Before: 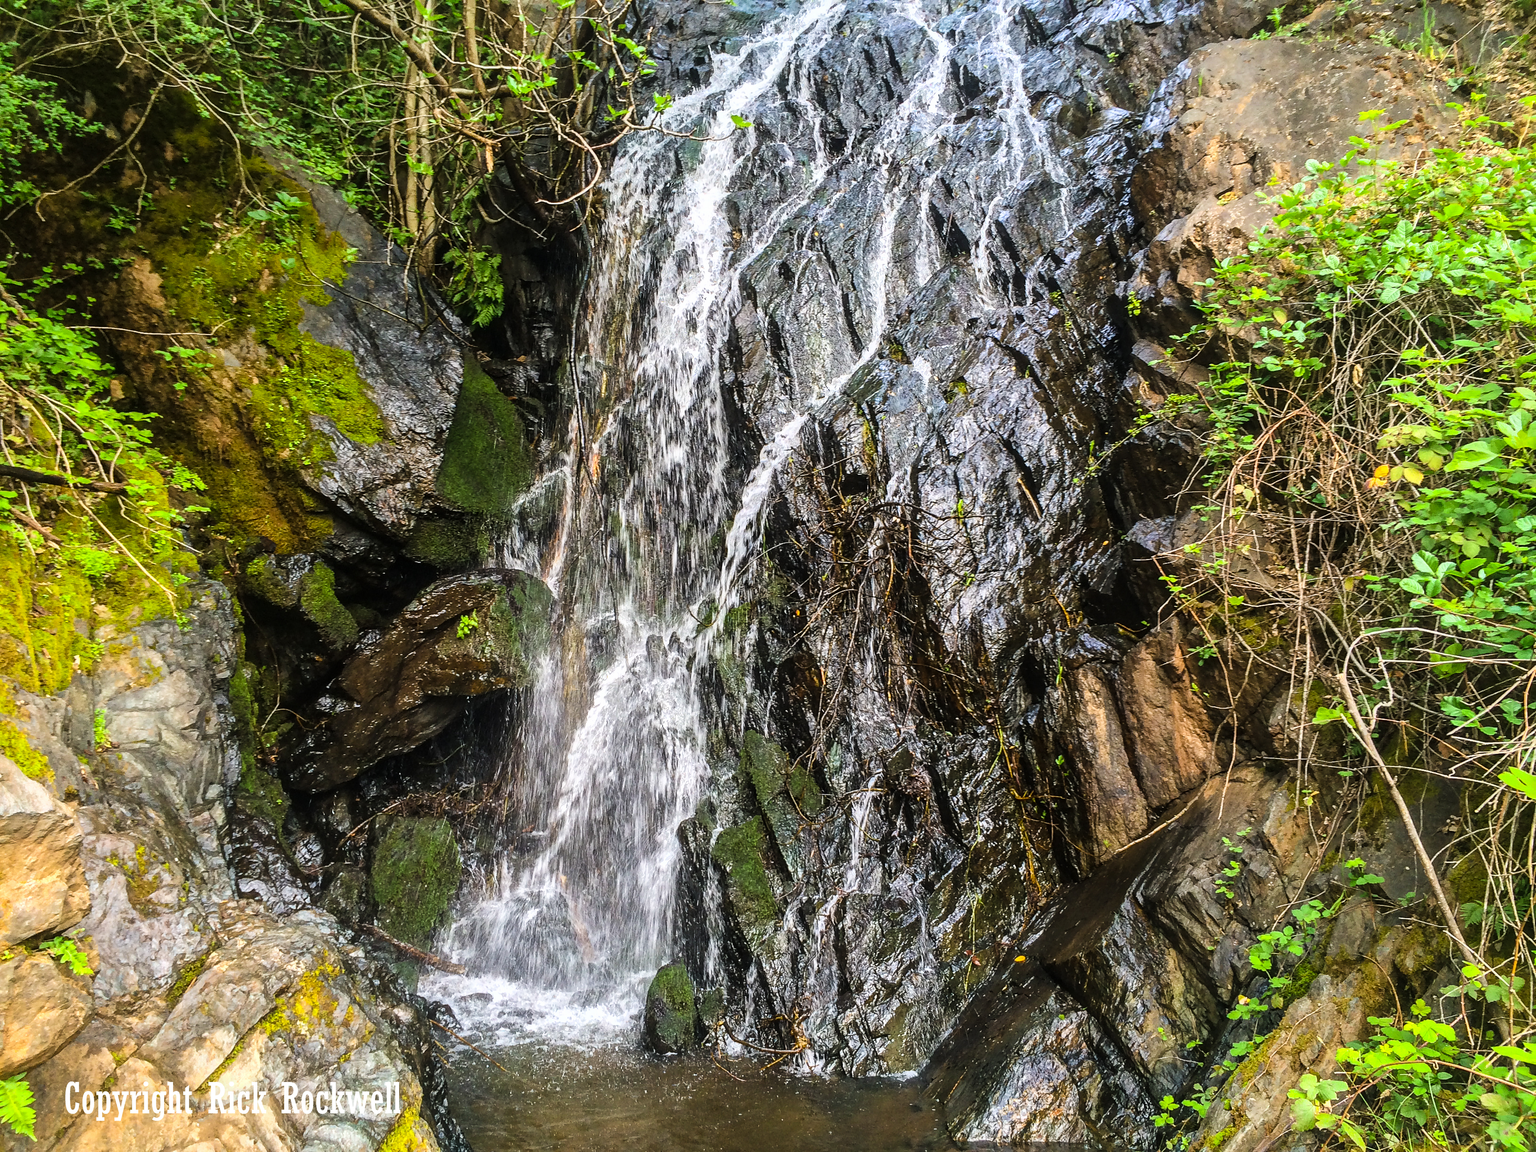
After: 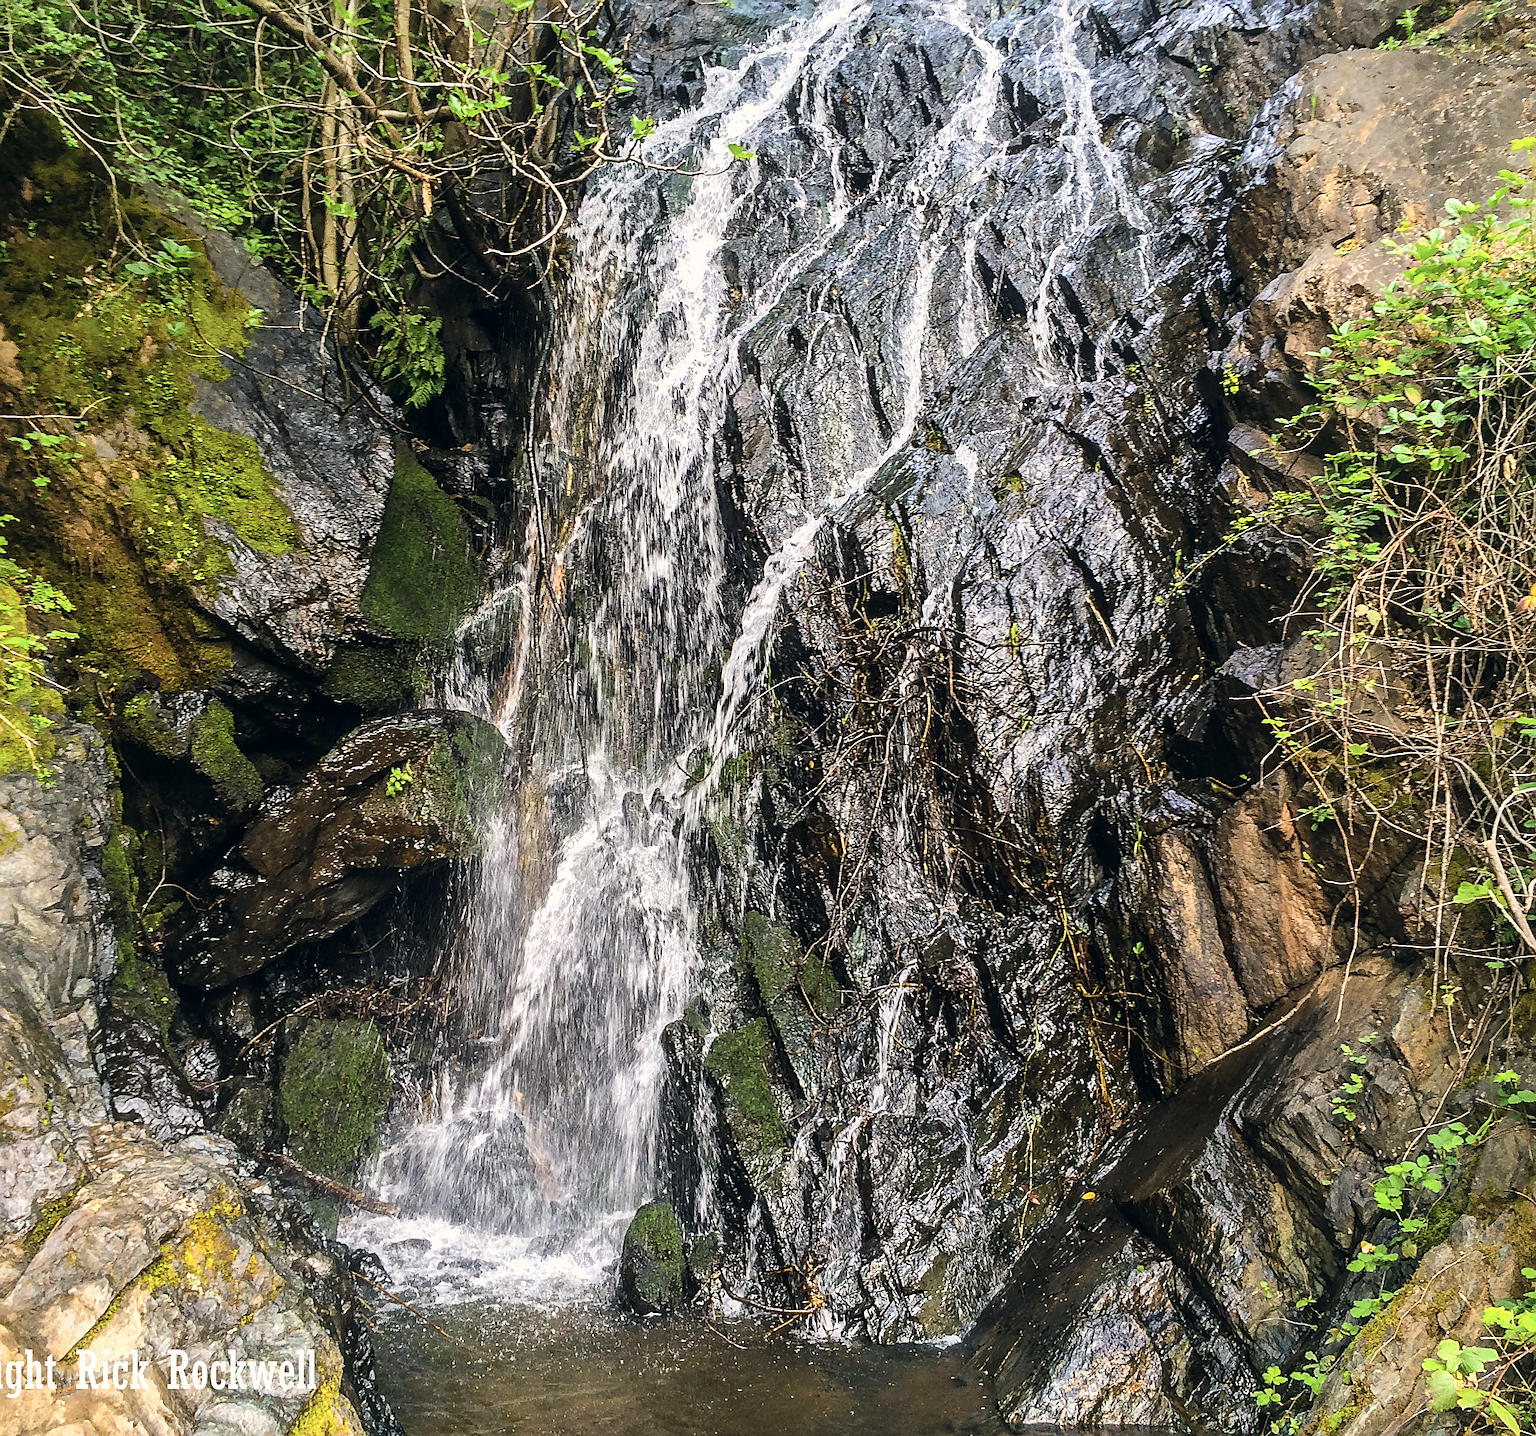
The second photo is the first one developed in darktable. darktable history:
sharpen: on, module defaults
crop and rotate: left 9.597%, right 10.195%
color correction: highlights a* 2.75, highlights b* 5, shadows a* -2.04, shadows b* -4.84, saturation 0.8
